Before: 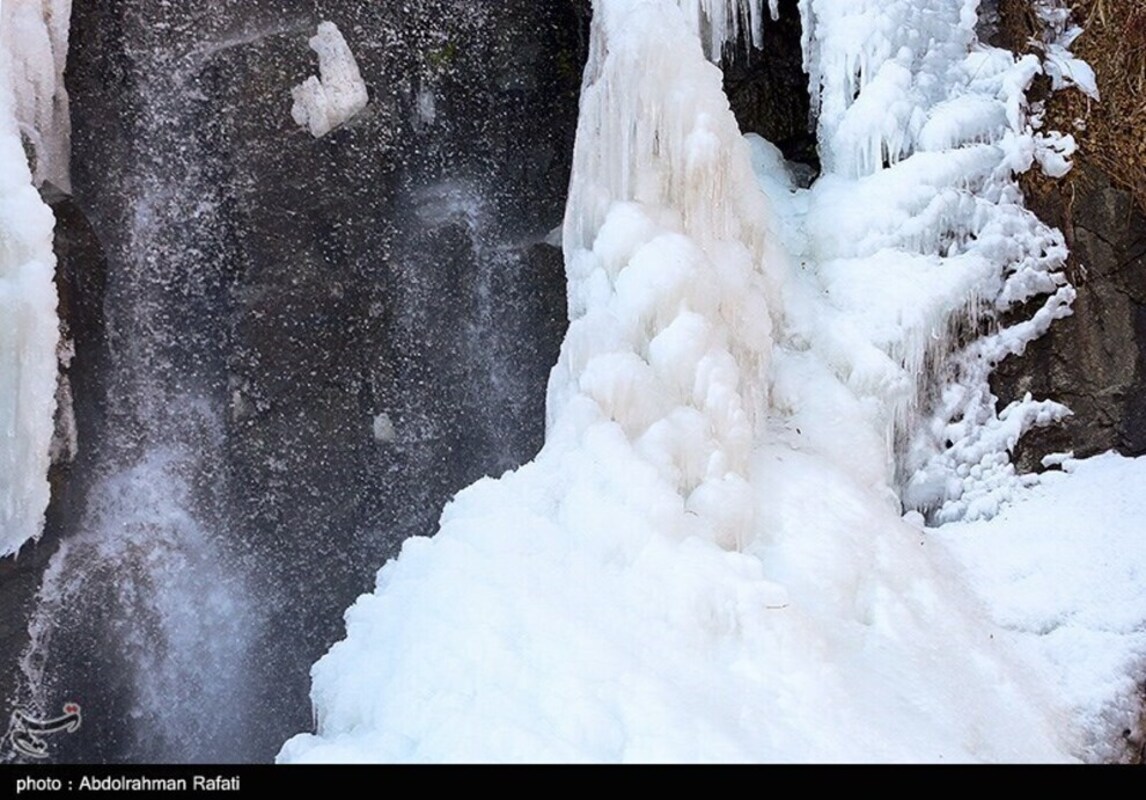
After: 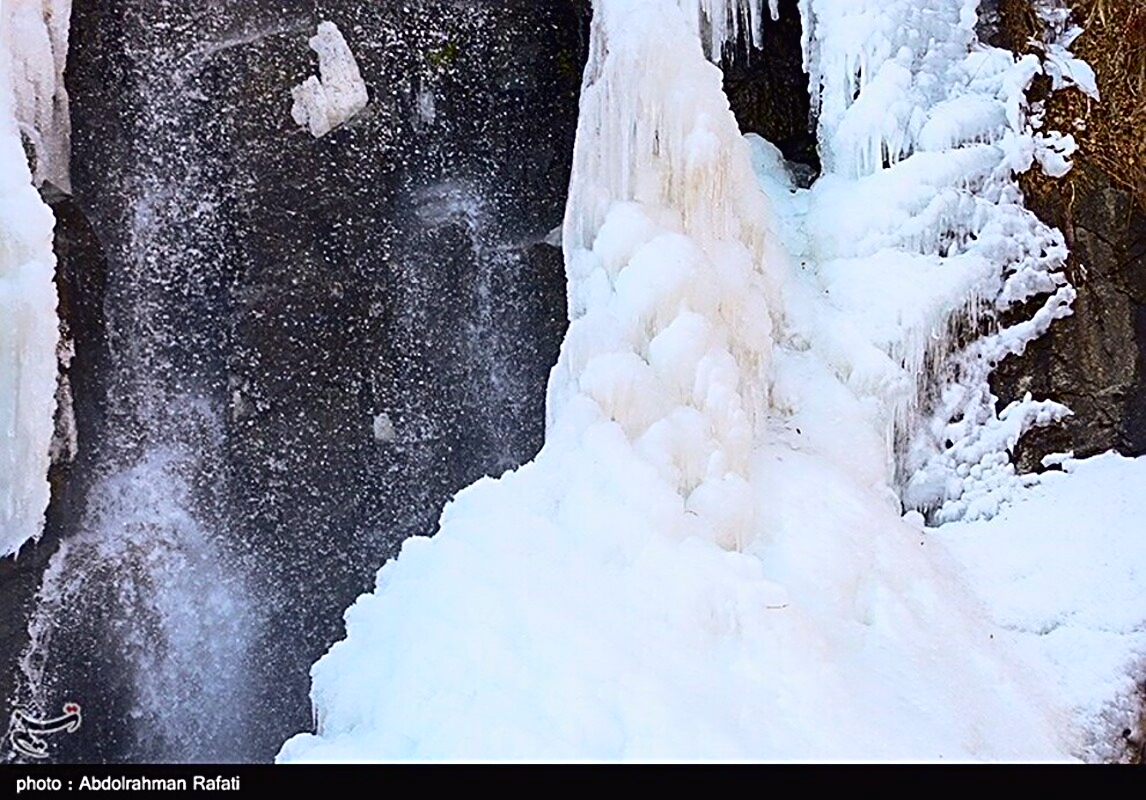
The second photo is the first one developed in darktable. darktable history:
sharpen: radius 3.025, amount 0.757
tone curve: curves: ch0 [(0, 0.011) (0.139, 0.106) (0.295, 0.271) (0.499, 0.523) (0.739, 0.782) (0.857, 0.879) (1, 0.967)]; ch1 [(0, 0) (0.272, 0.249) (0.39, 0.379) (0.469, 0.456) (0.495, 0.497) (0.524, 0.53) (0.588, 0.62) (0.725, 0.779) (1, 1)]; ch2 [(0, 0) (0.125, 0.089) (0.35, 0.317) (0.437, 0.42) (0.502, 0.499) (0.533, 0.553) (0.599, 0.638) (1, 1)], color space Lab, independent channels, preserve colors none
